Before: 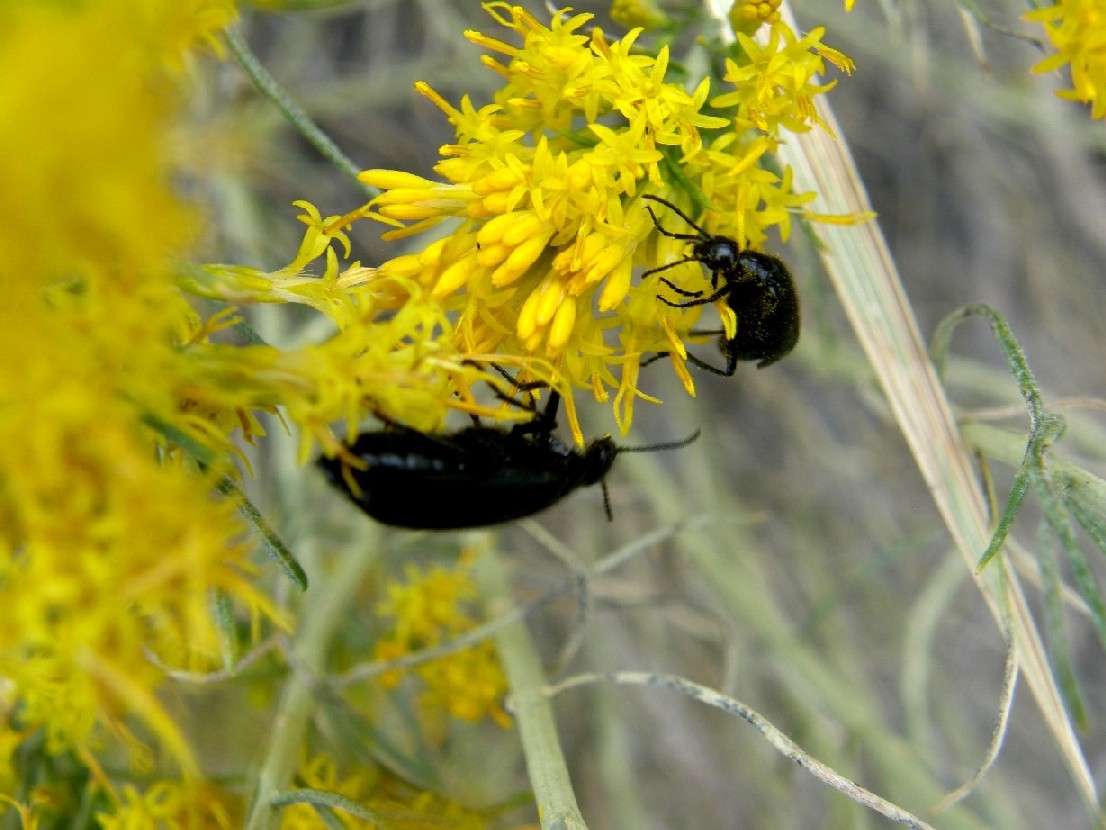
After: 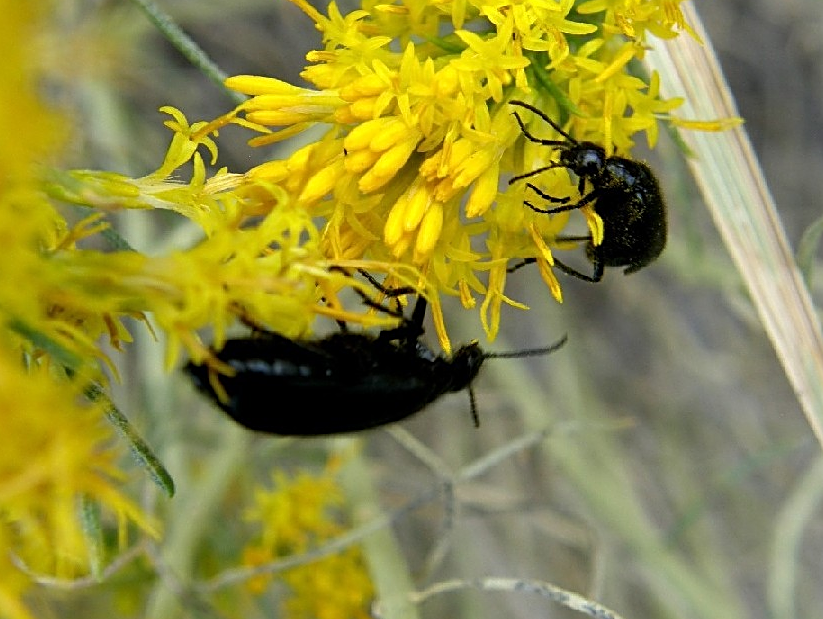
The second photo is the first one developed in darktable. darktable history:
crop and rotate: left 12.03%, top 11.417%, right 13.525%, bottom 13.916%
sharpen: on, module defaults
